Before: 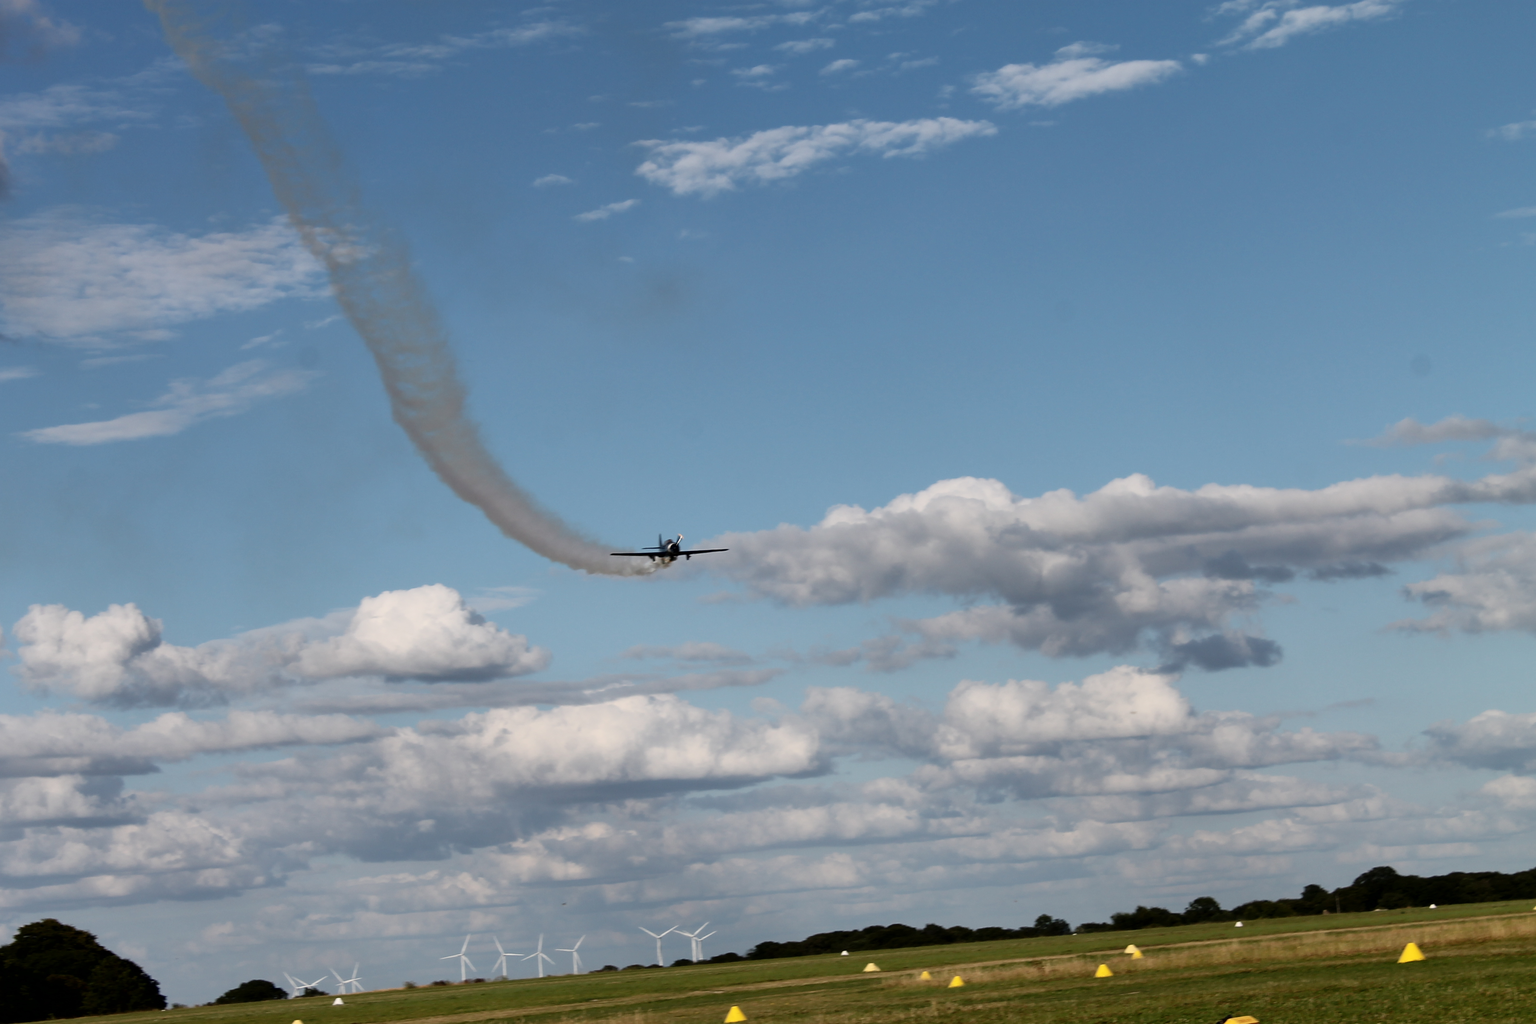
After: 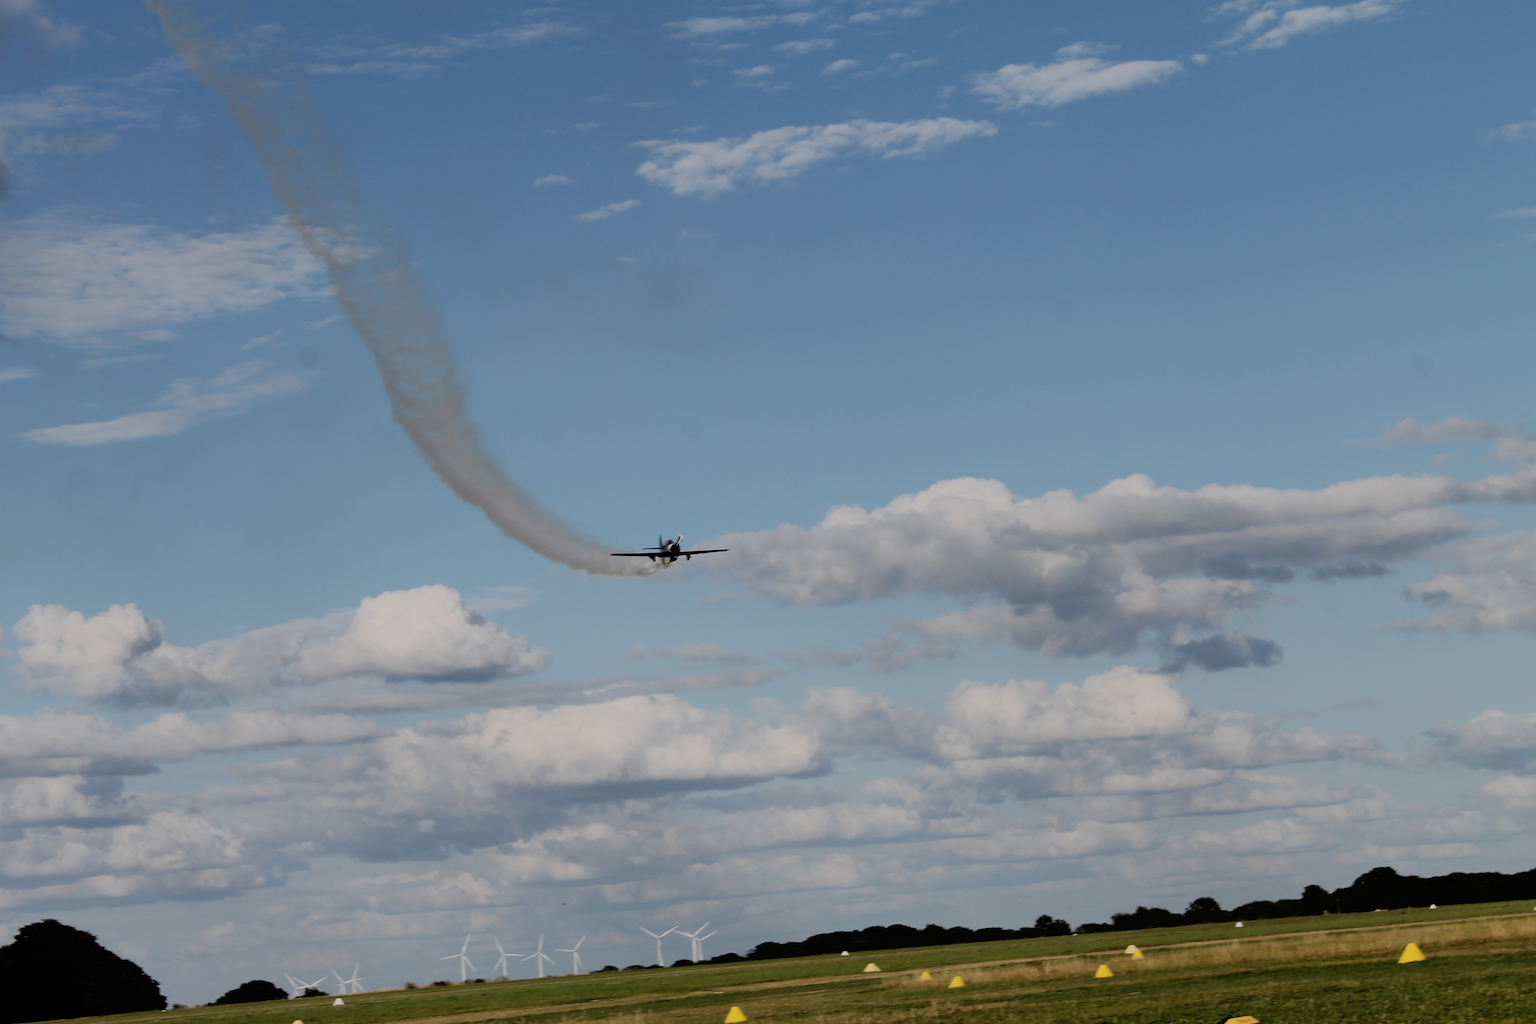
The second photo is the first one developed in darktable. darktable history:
filmic rgb: black relative exposure -6.98 EV, white relative exposure 5.63 EV, hardness 2.86
local contrast: mode bilateral grid, contrast 100, coarseness 100, detail 91%, midtone range 0.2
